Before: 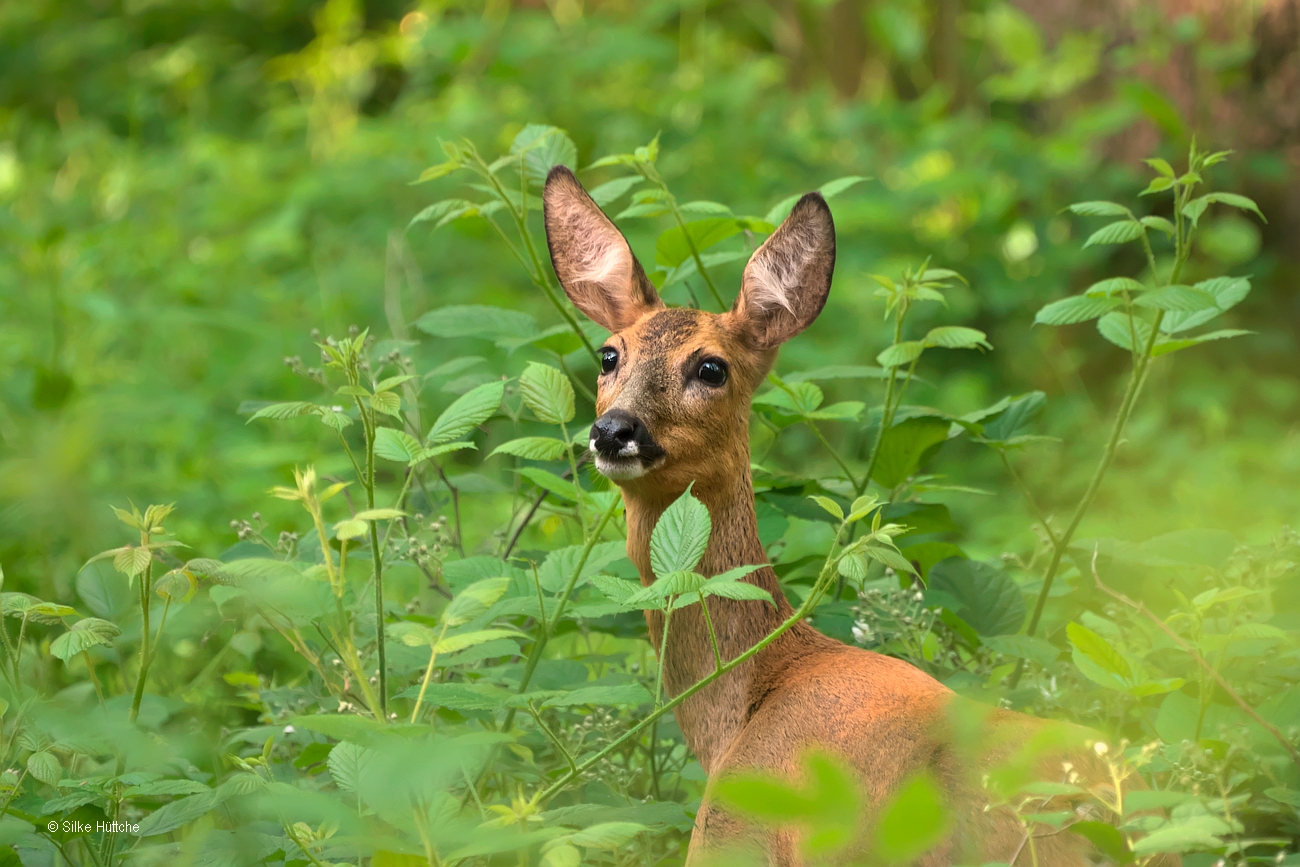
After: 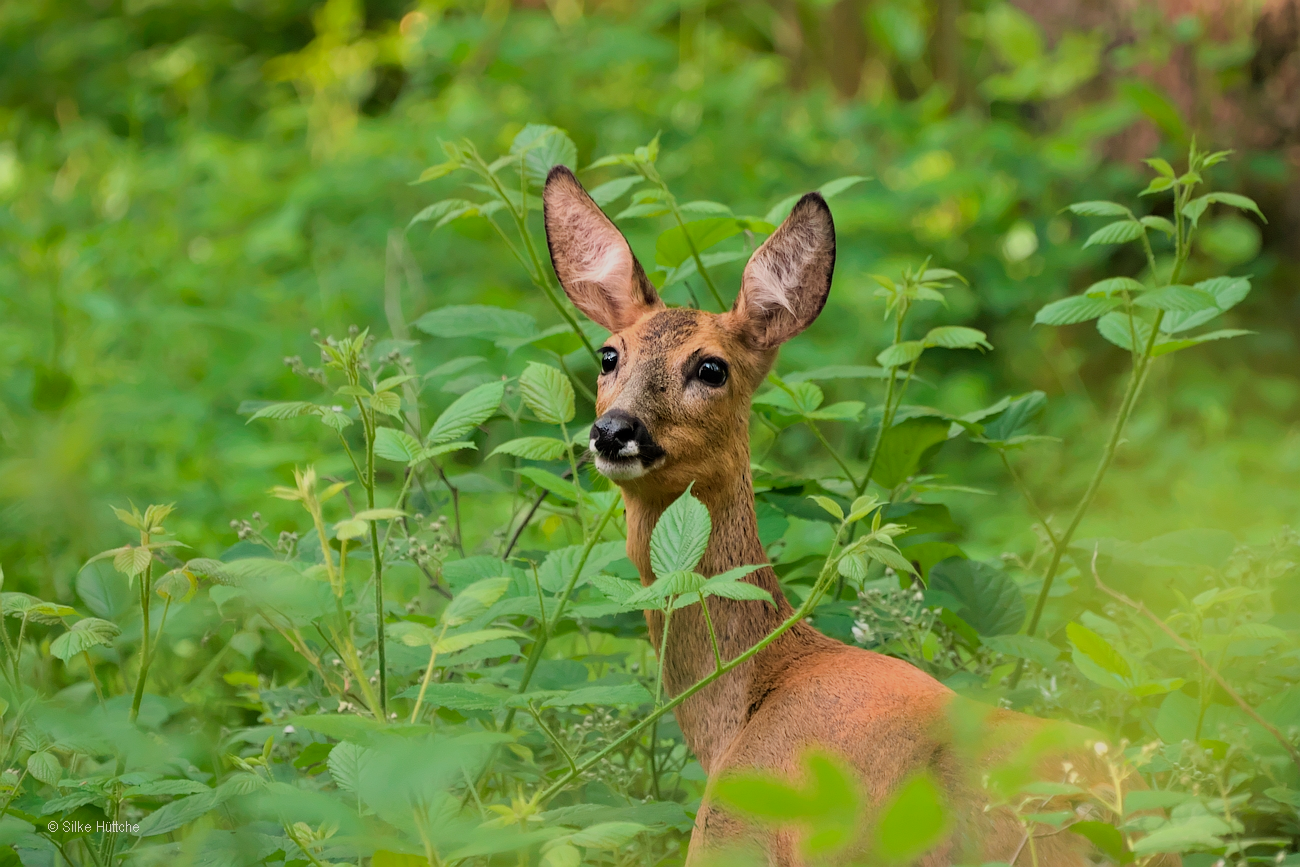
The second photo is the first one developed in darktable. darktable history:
exposure: compensate highlight preservation false
haze removal: compatibility mode true, adaptive false
filmic rgb: black relative exposure -7.65 EV, white relative exposure 4.56 EV, hardness 3.61
tone equalizer: edges refinement/feathering 500, mask exposure compensation -1.57 EV, preserve details no
